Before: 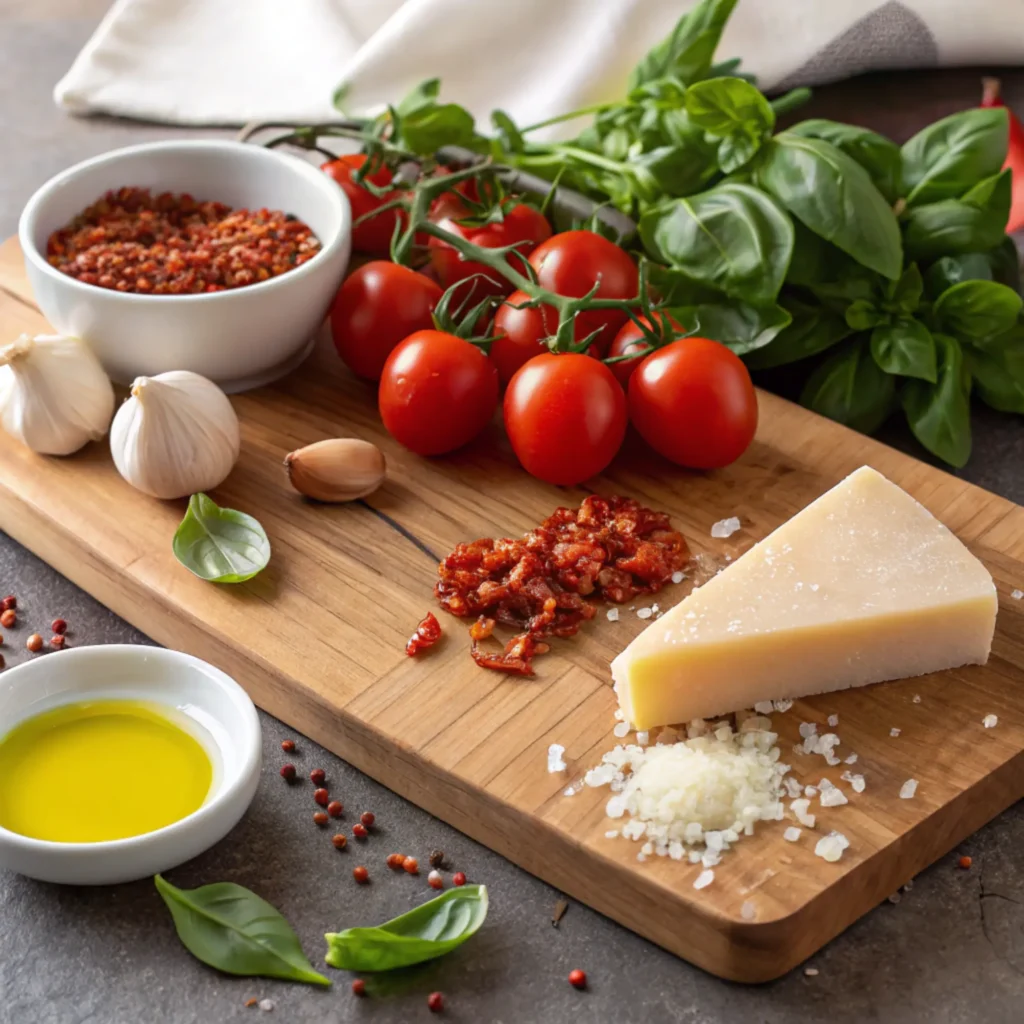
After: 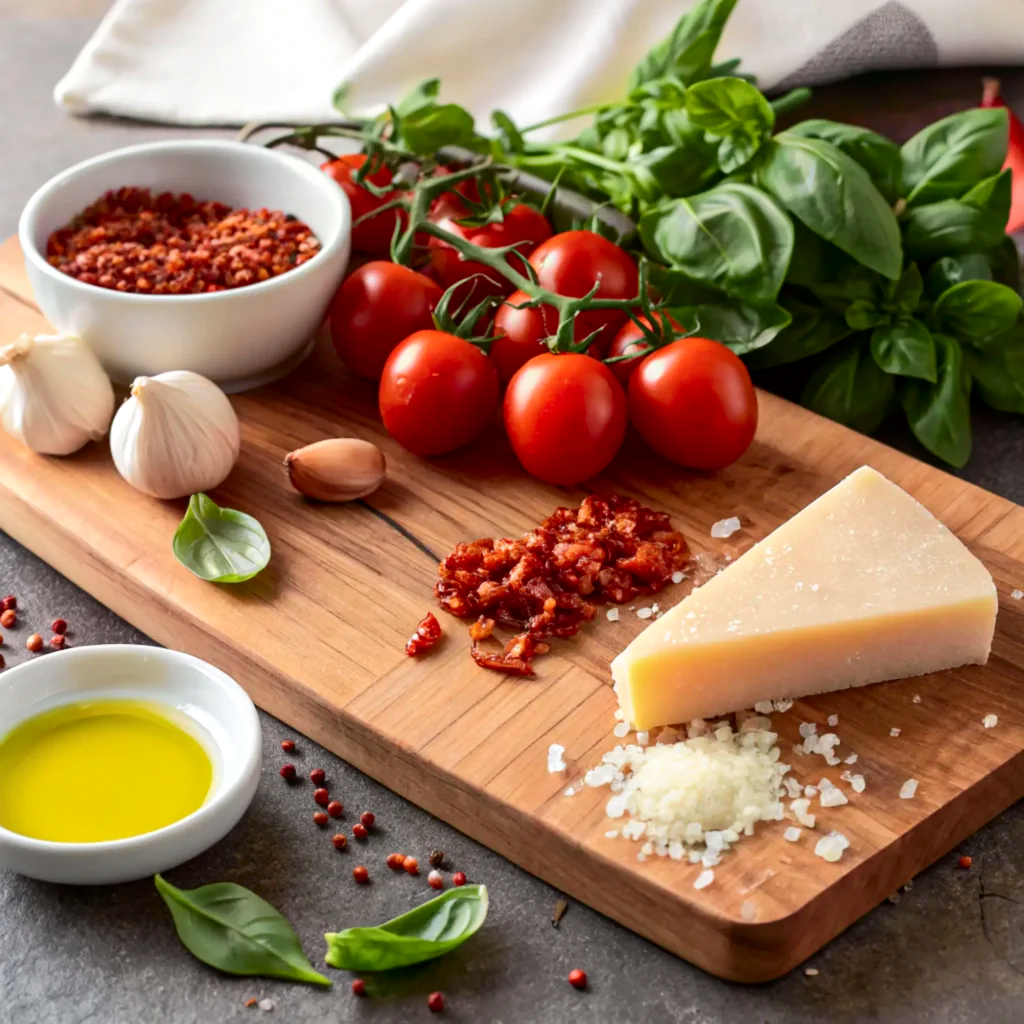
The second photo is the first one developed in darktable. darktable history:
local contrast: mode bilateral grid, contrast 20, coarseness 50, detail 120%, midtone range 0.2
tone curve: curves: ch0 [(0, 0.01) (0.037, 0.032) (0.131, 0.108) (0.275, 0.256) (0.483, 0.512) (0.61, 0.665) (0.696, 0.742) (0.792, 0.819) (0.911, 0.925) (0.997, 0.995)]; ch1 [(0, 0) (0.308, 0.29) (0.425, 0.411) (0.492, 0.488) (0.505, 0.503) (0.527, 0.531) (0.568, 0.594) (0.683, 0.702) (0.746, 0.77) (1, 1)]; ch2 [(0, 0) (0.246, 0.233) (0.36, 0.352) (0.415, 0.415) (0.485, 0.487) (0.502, 0.504) (0.525, 0.523) (0.539, 0.553) (0.587, 0.594) (0.636, 0.652) (0.711, 0.729) (0.845, 0.855) (0.998, 0.977)], color space Lab, independent channels, preserve colors none
